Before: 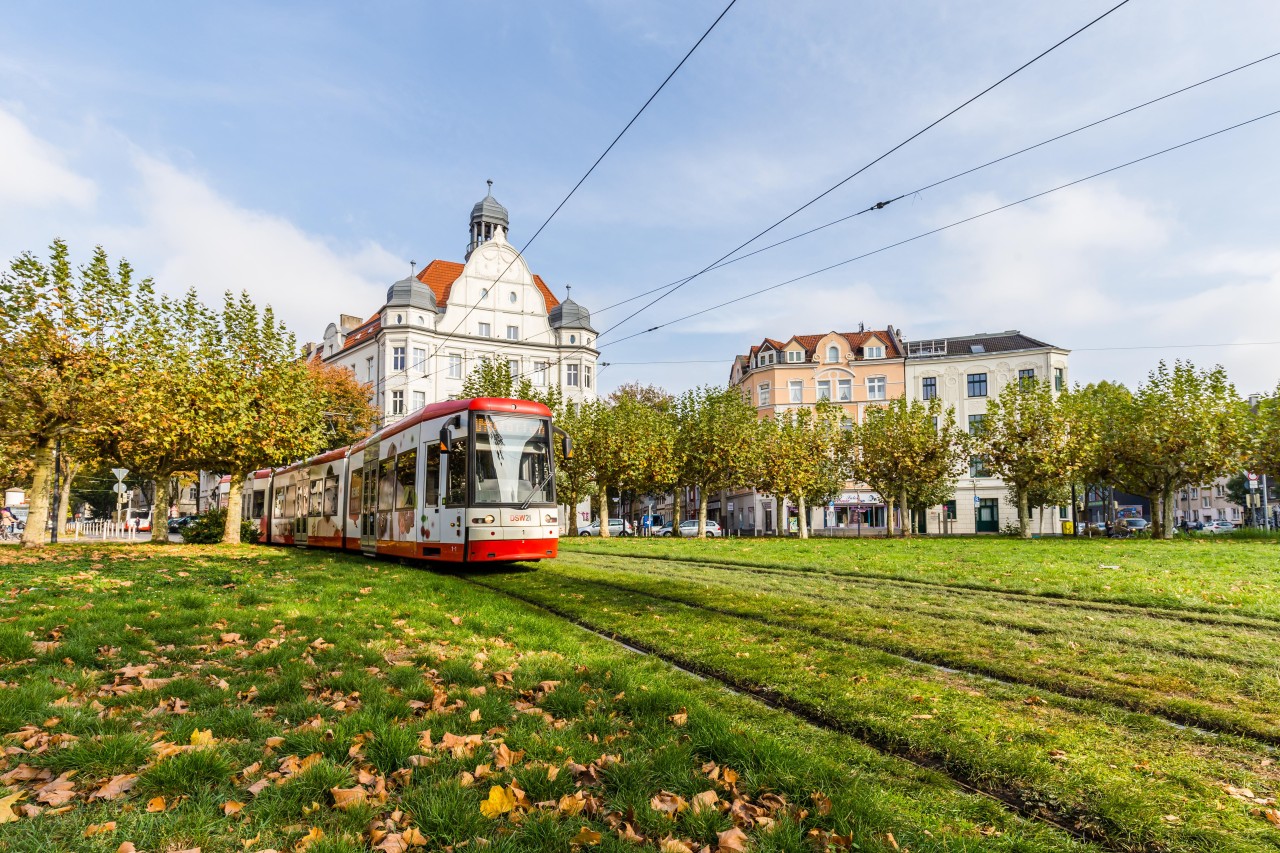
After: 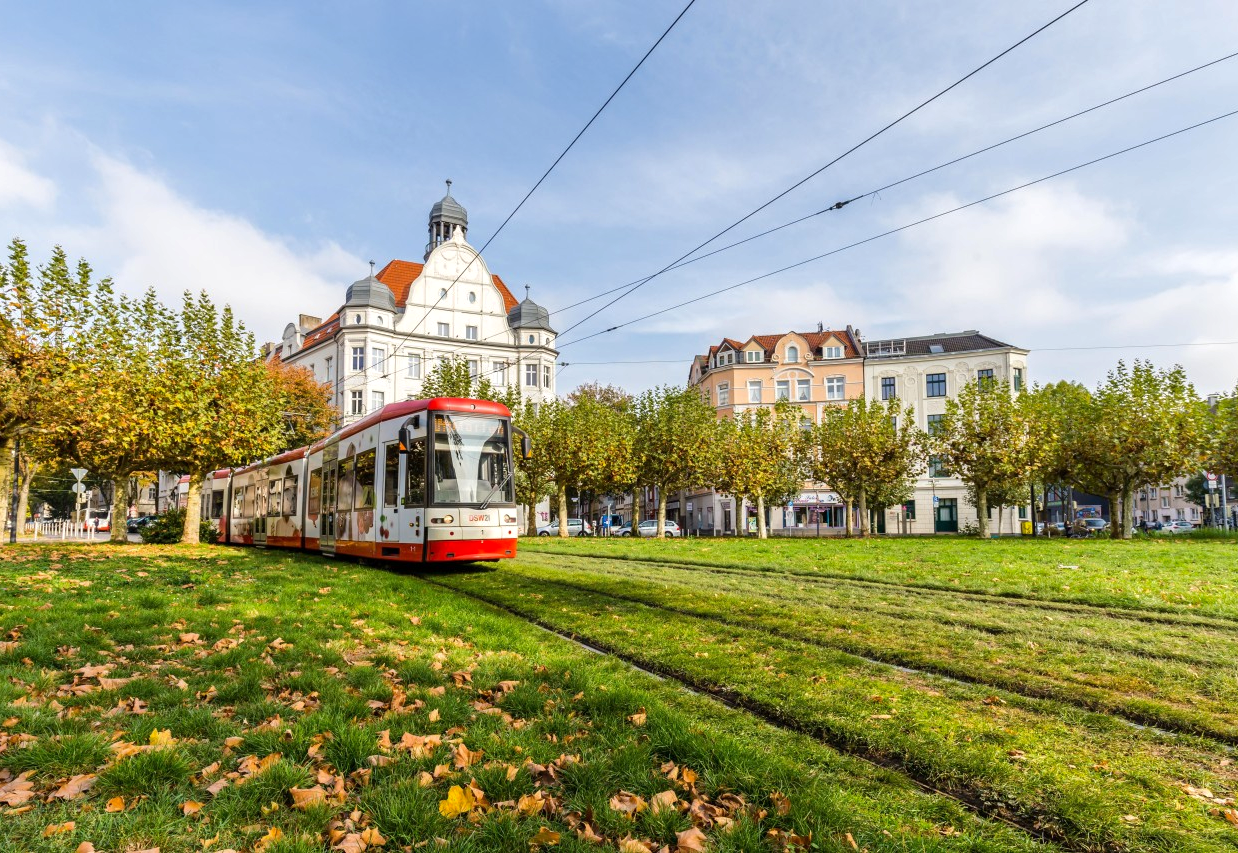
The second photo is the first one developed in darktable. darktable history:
exposure: exposure 0.202 EV, compensate highlight preservation false
shadows and highlights: shadows -20.07, white point adjustment -2.07, highlights -35.21
crop and rotate: left 3.265%
